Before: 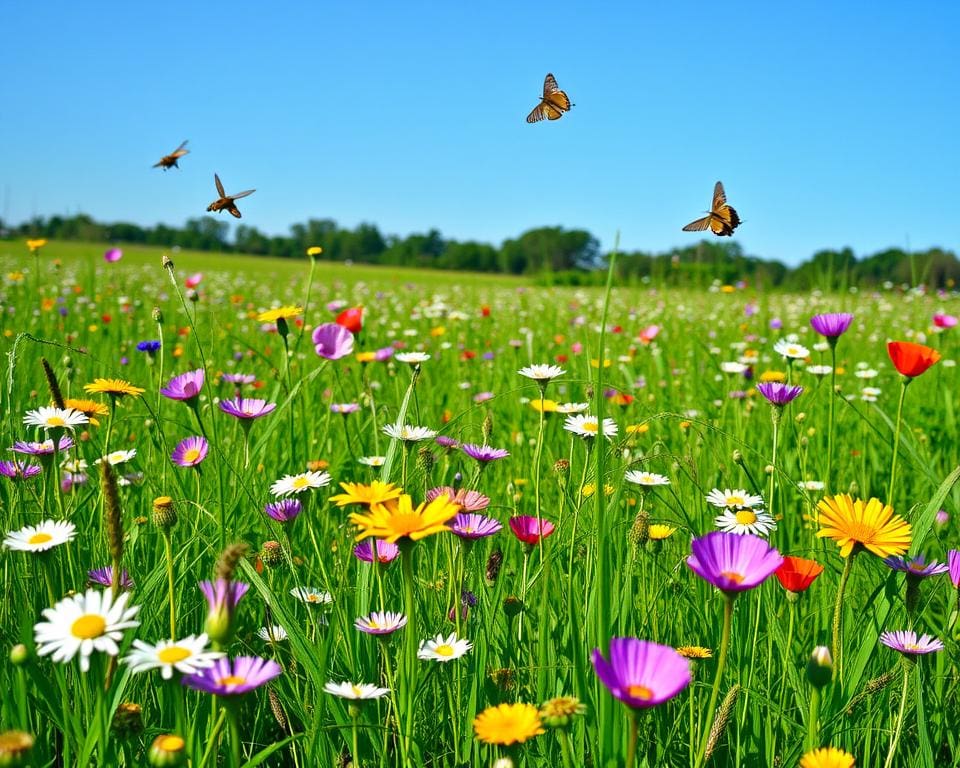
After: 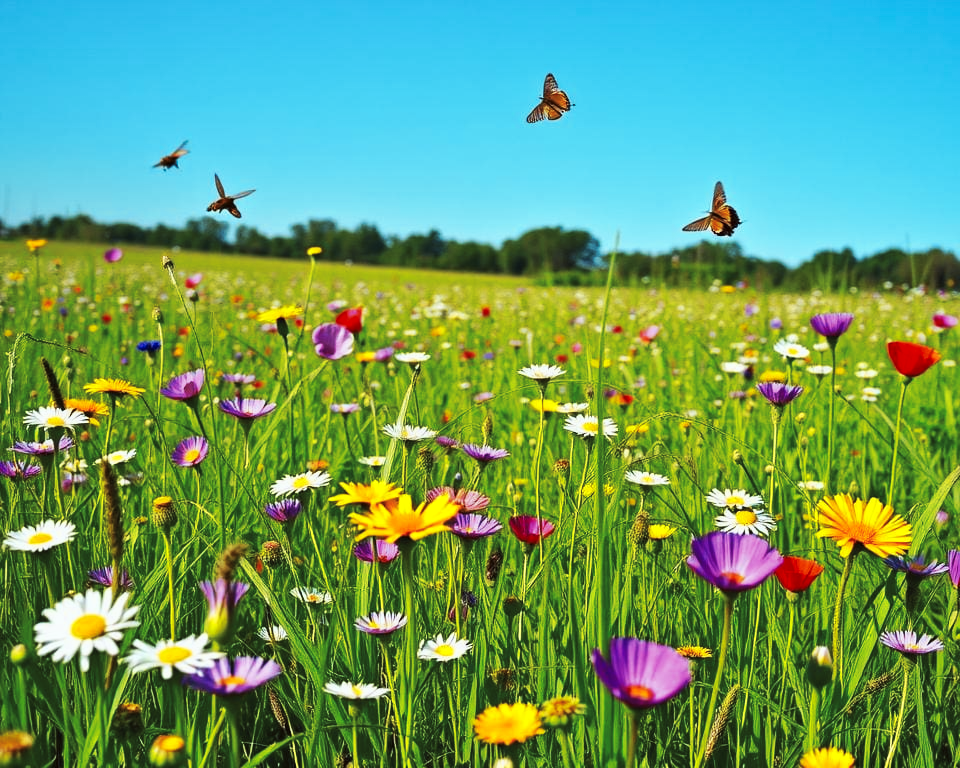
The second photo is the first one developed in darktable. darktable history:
tone curve: curves: ch0 [(0, 0) (0.003, 0.003) (0.011, 0.011) (0.025, 0.022) (0.044, 0.039) (0.069, 0.055) (0.1, 0.074) (0.136, 0.101) (0.177, 0.134) (0.224, 0.171) (0.277, 0.216) (0.335, 0.277) (0.399, 0.345) (0.468, 0.427) (0.543, 0.526) (0.623, 0.636) (0.709, 0.731) (0.801, 0.822) (0.898, 0.917) (1, 1)], preserve colors none
color look up table: target L [96.1, 96.45, 96.82, 93.97, 86.13, 88.46, 89.56, 80.12, 83.92, 61.54, 58.74, 55.19, 34.05, 4.357, 200.27, 87.93, 83.92, 65.65, 59.1, 59.31, 47.16, 45.82, 40.32, 35.03, 32.06, 21.35, 77.47, 67.35, 54.81, 60.4, 44.14, 54.27, 50.68, 45.78, 35.72, 26.72, 26.13, 25.97, 26.78, 10.85, 2.594, 84.86, 81.46, 77.58, 73.43, 53.49, 51.25, 35.47, 21.58], target a [-18.24, -18.63, -16.66, -37.15, -53.16, -72.02, -29.96, -58.11, -64.66, -14.45, -36.36, -13.96, -12.85, -0.815, 0, 3.806, 6.783, 38.68, 45.42, 17.88, 55.17, 56.78, 24.54, 49.36, 49.16, 42.92, 24.76, 34.22, 50.96, 4.199, 59.25, 27.51, 2.144, 11.48, 52.15, 53.63, 49.5, 25.59, 15.44, 38.38, 11.63, -46.23, -6.253, -33.21, -21.26, -24.73, -6.67, -7.164, -4.696], target b [19.4, 79.22, 85.69, 81.34, -10.98, 60.62, 76.52, 17.98, 68.95, 20.57, 21.67, 41.92, 25.96, 4.654, 0, 19.77, 59.78, 60.53, 14.33, 15.28, 54.84, 46.88, 42.73, 17.5, 47.76, 25.79, -7.96, -27.7, -18.8, -40.73, -30.25, -19.68, -22.6, -58.06, -6.157, -71.91, -43.07, -7.959, -45.2, -55.37, -19.74, -22.94, -1.082, -1.509, -26.2, -7.151, -36.78, -1.21, -19.3], num patches 49
